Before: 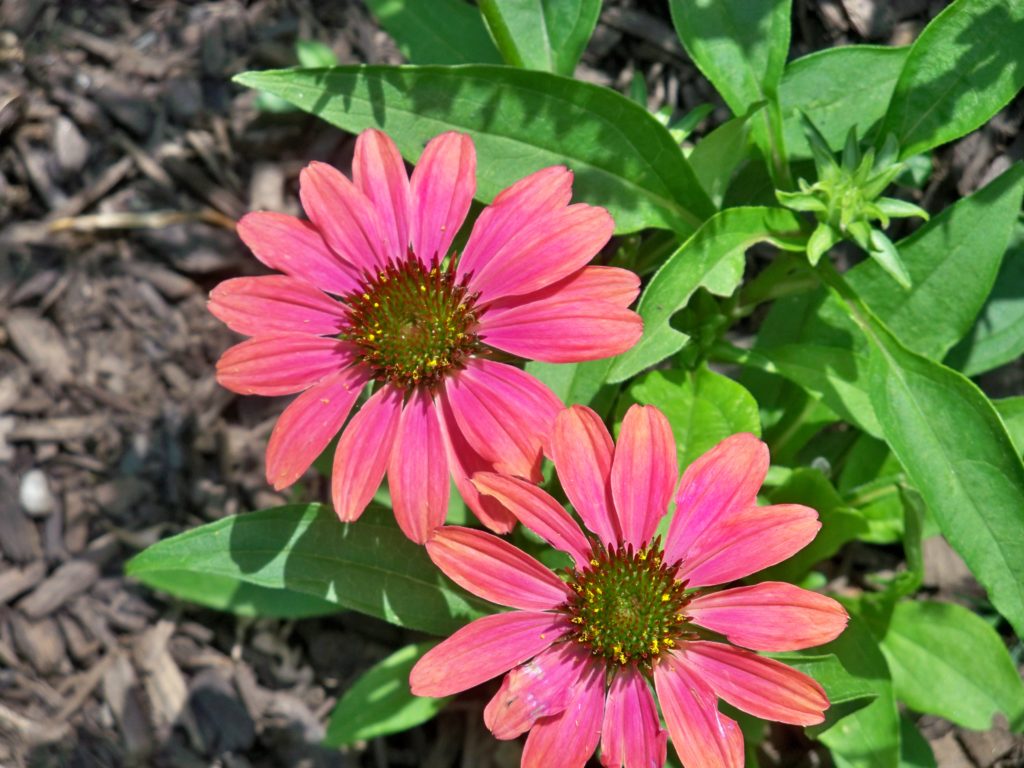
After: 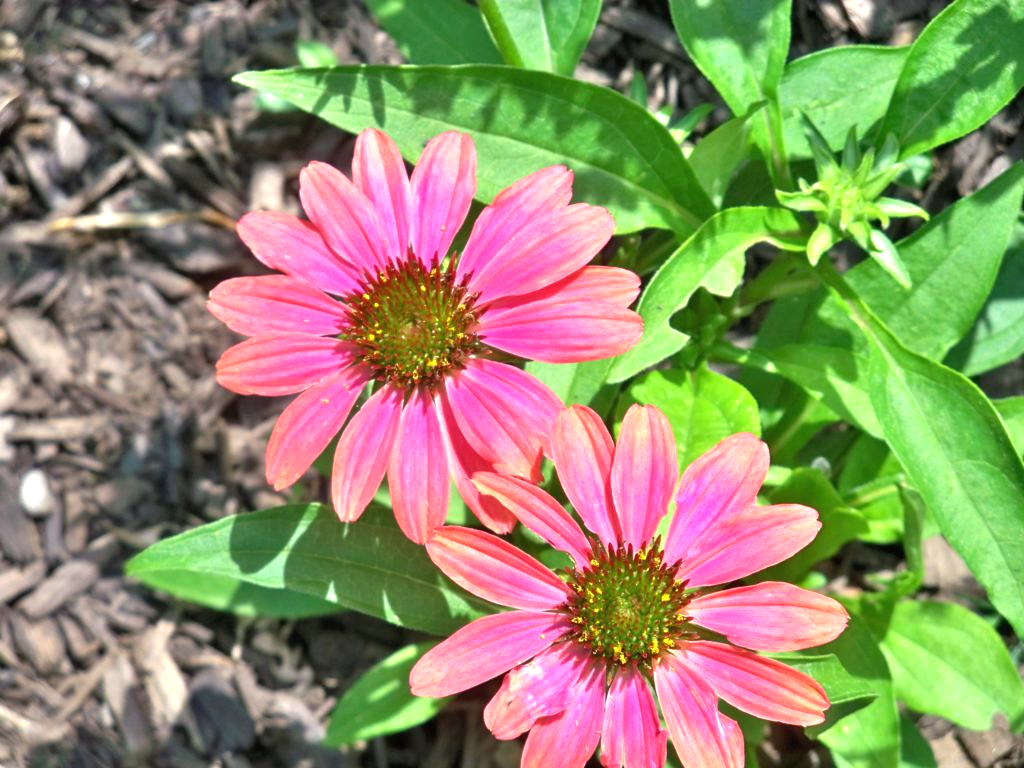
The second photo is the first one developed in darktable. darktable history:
exposure: black level correction -0.001, exposure 0.908 EV, compensate highlight preservation false
